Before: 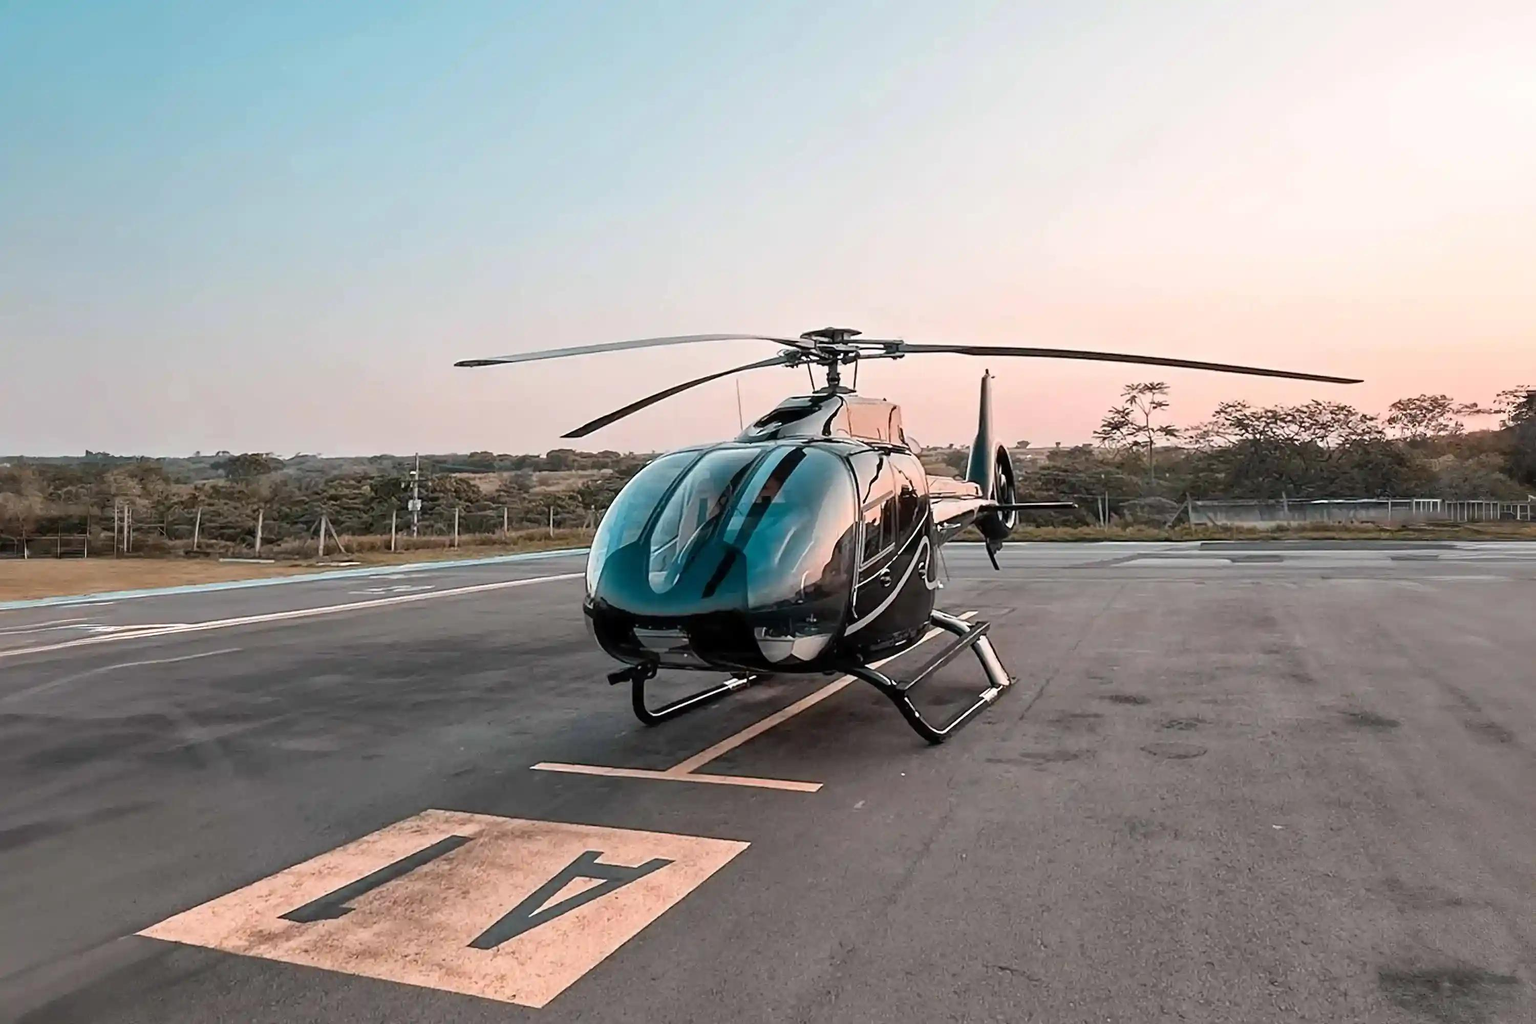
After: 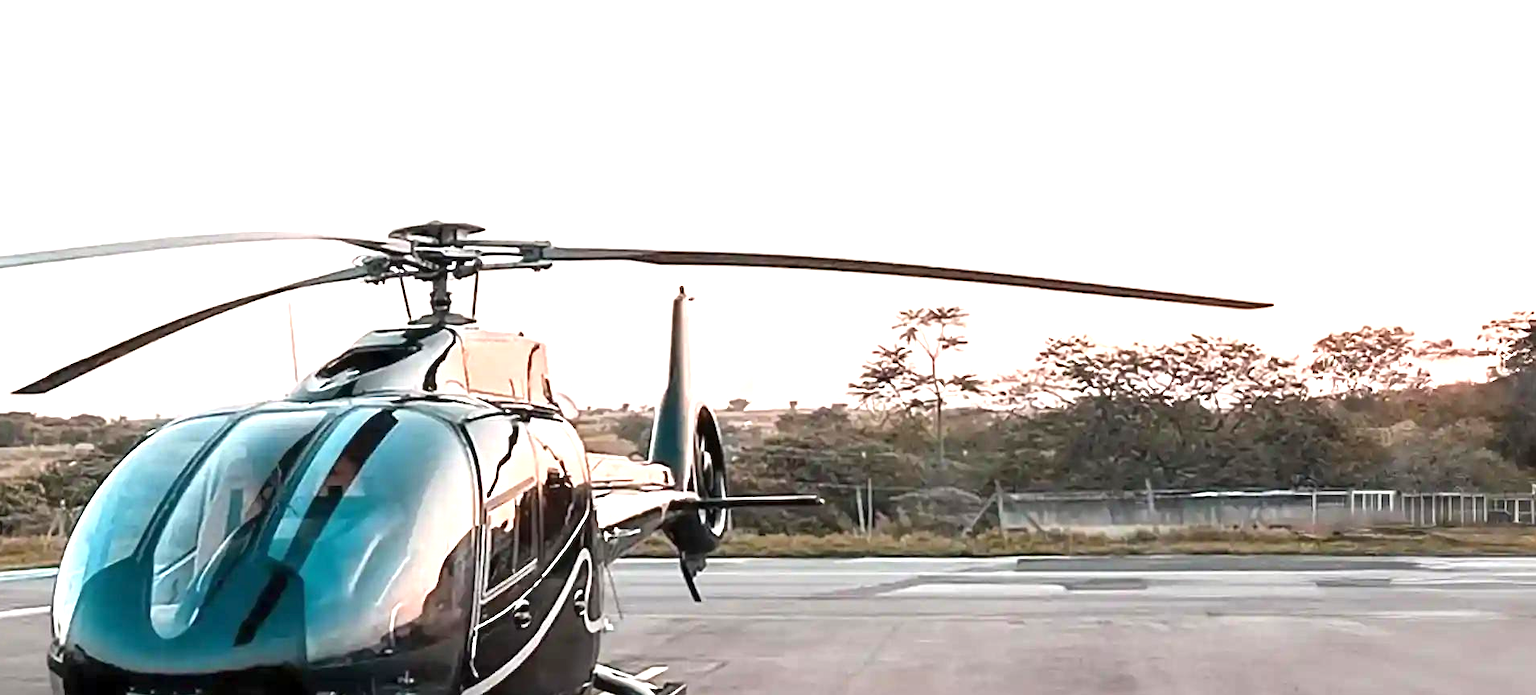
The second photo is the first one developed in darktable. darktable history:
crop: left 36.005%, top 18.293%, right 0.31%, bottom 38.444%
exposure: exposure 0.935 EV, compensate highlight preservation false
